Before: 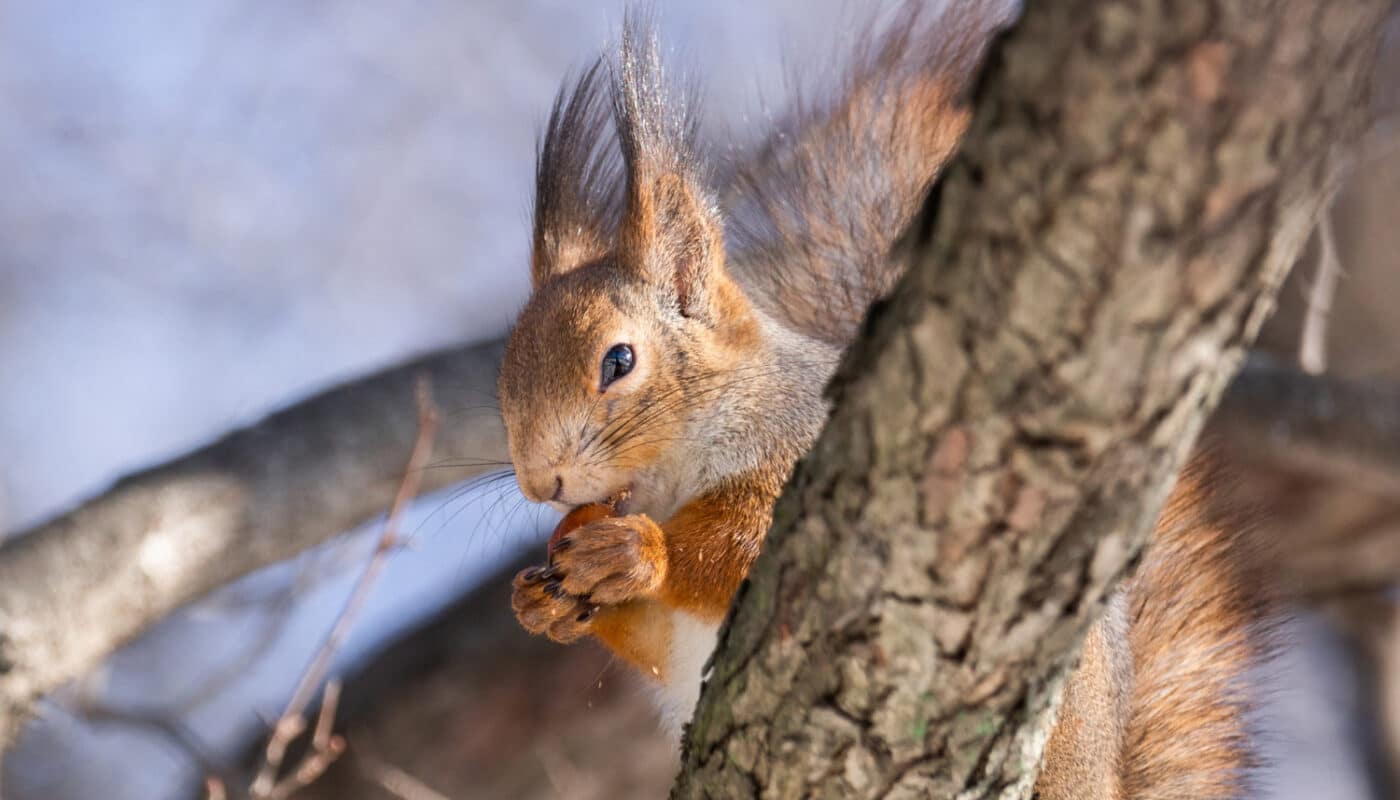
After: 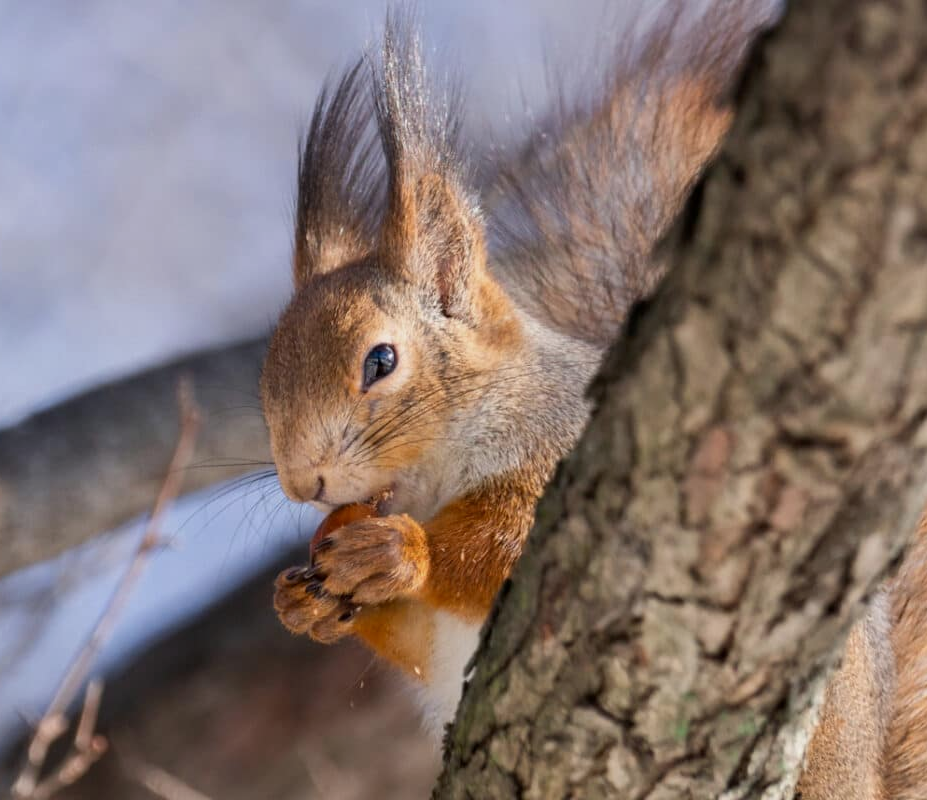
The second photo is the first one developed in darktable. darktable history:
crop: left 17.052%, right 16.675%
exposure: black level correction 0.001, exposure -0.205 EV, compensate exposure bias true, compensate highlight preservation false
